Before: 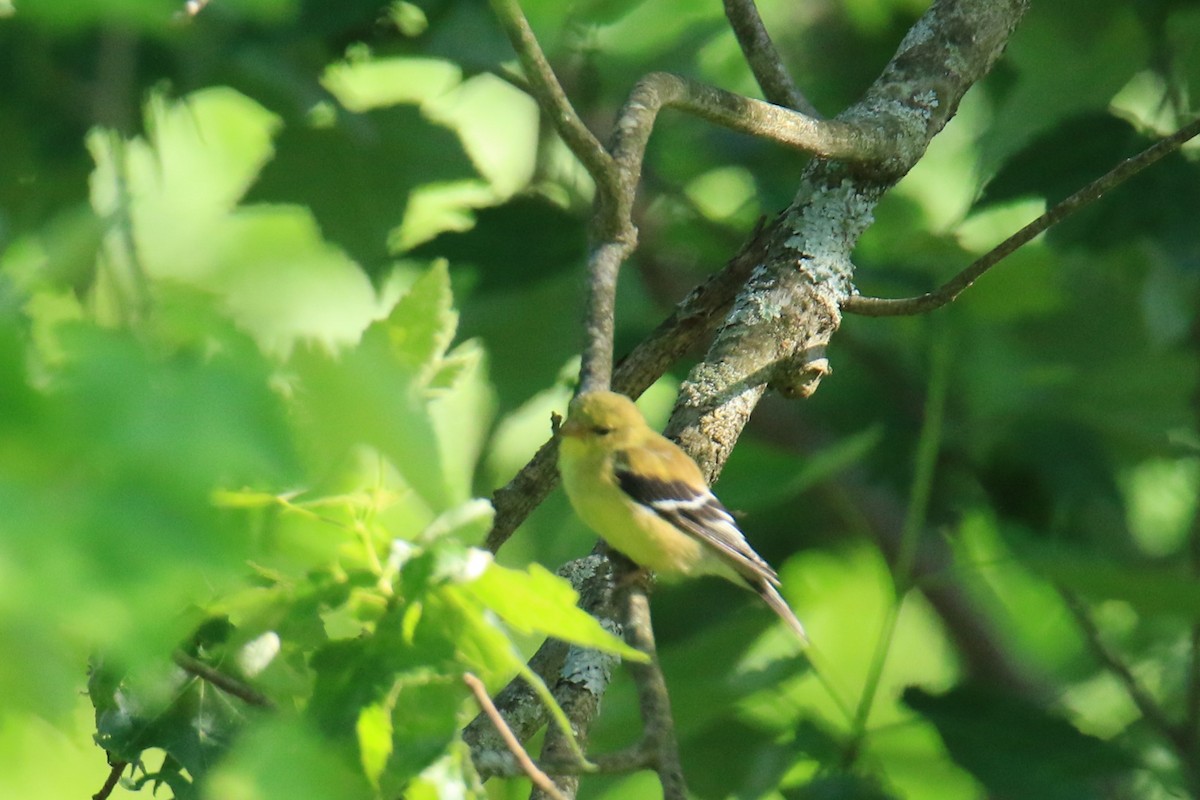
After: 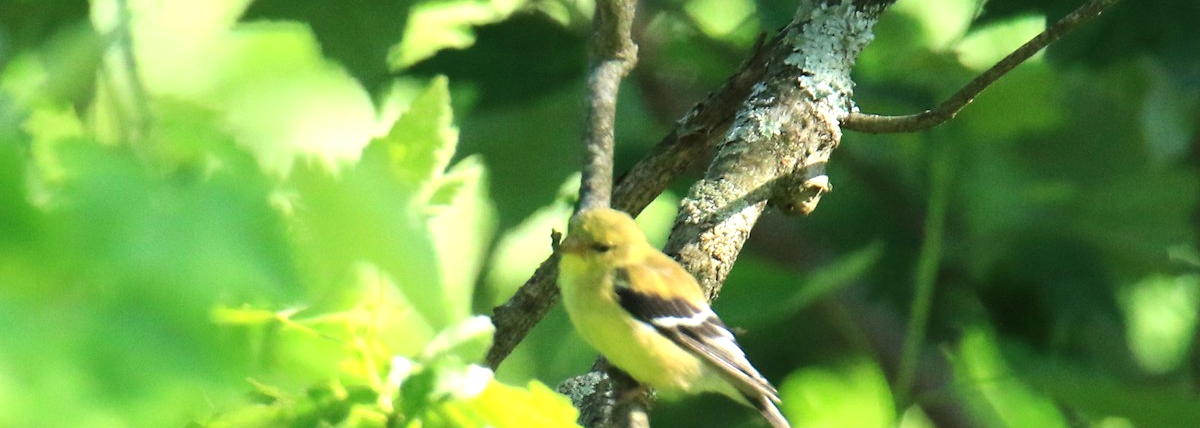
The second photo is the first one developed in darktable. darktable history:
exposure: exposure 0.3 EV, compensate highlight preservation false
tone equalizer: -8 EV -0.417 EV, -7 EV -0.389 EV, -6 EV -0.333 EV, -5 EV -0.222 EV, -3 EV 0.222 EV, -2 EV 0.333 EV, -1 EV 0.389 EV, +0 EV 0.417 EV, edges refinement/feathering 500, mask exposure compensation -1.57 EV, preserve details no
crop and rotate: top 23.043%, bottom 23.437%
